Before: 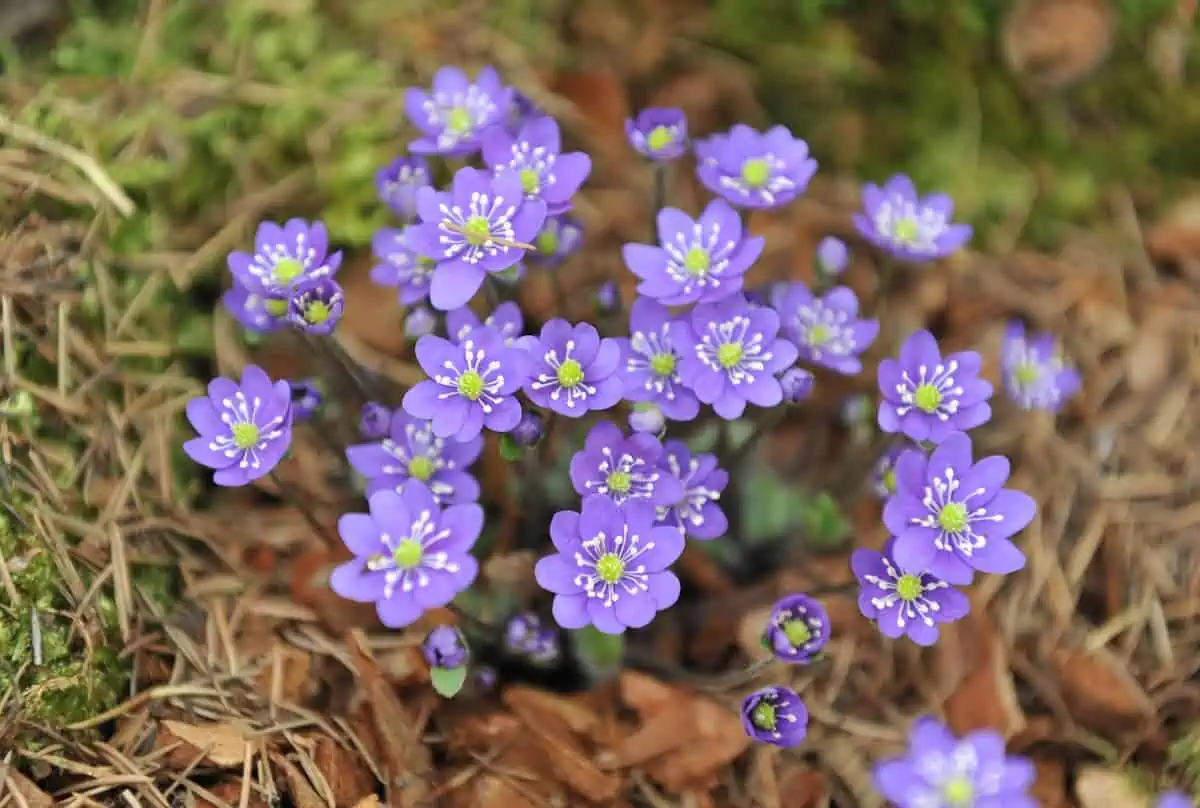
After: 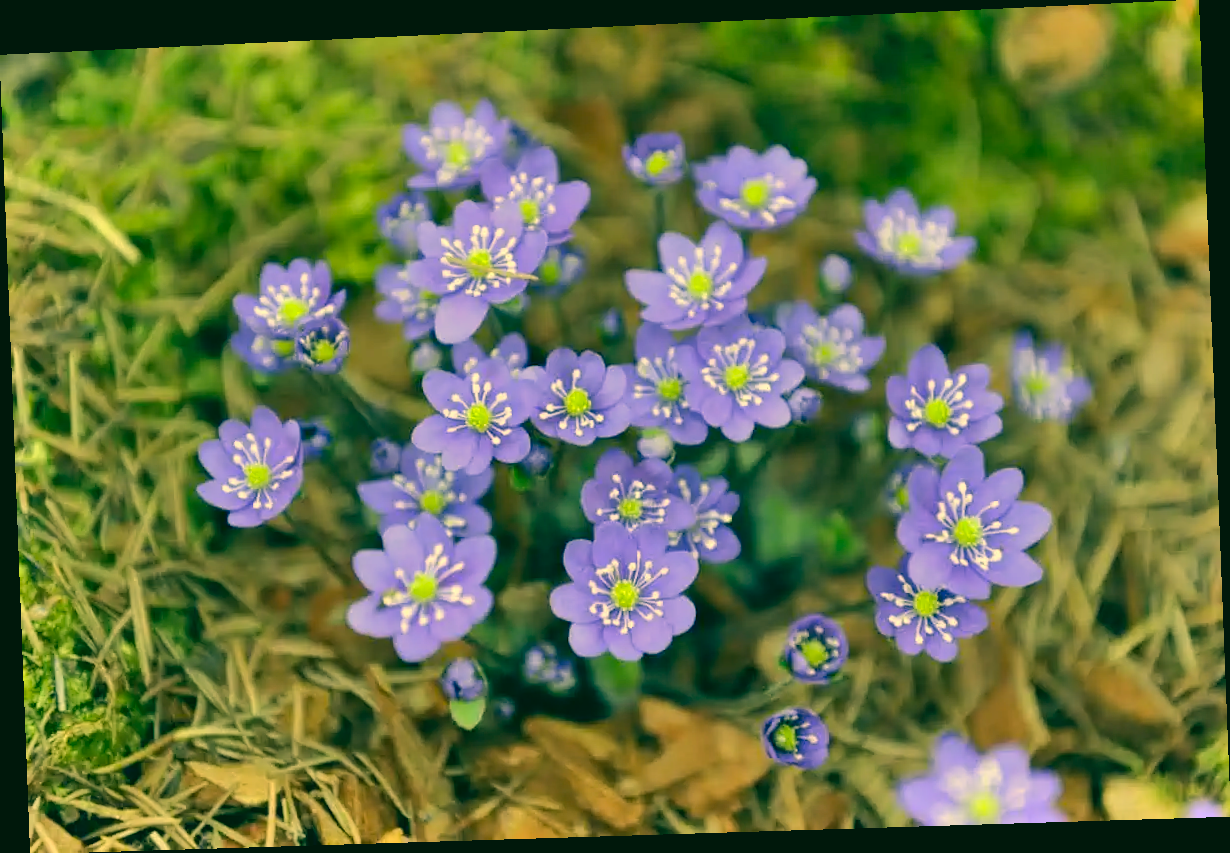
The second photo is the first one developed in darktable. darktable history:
rotate and perspective: rotation -2.22°, lens shift (horizontal) -0.022, automatic cropping off
color correction: highlights a* 1.83, highlights b* 34.02, shadows a* -36.68, shadows b* -5.48
shadows and highlights: white point adjustment 0.05, highlights color adjustment 55.9%, soften with gaussian
